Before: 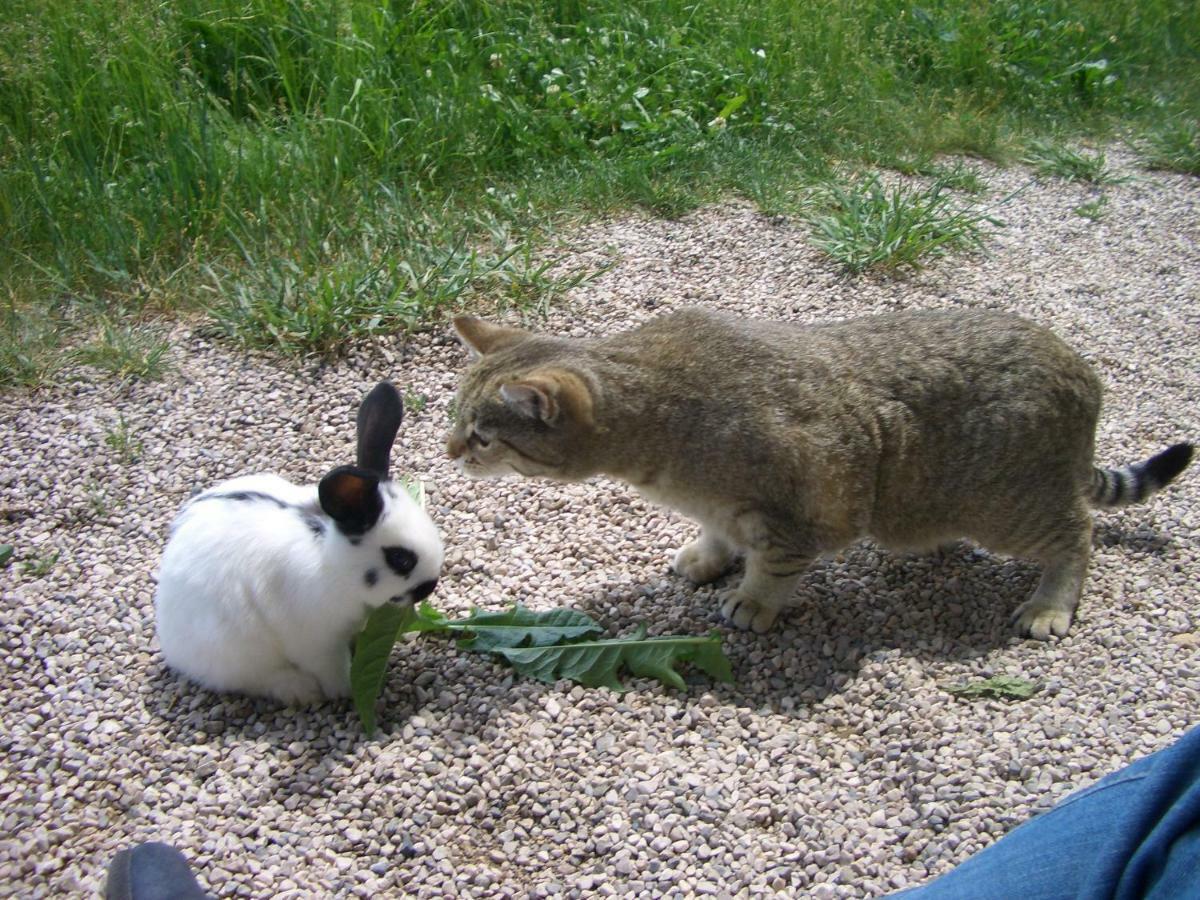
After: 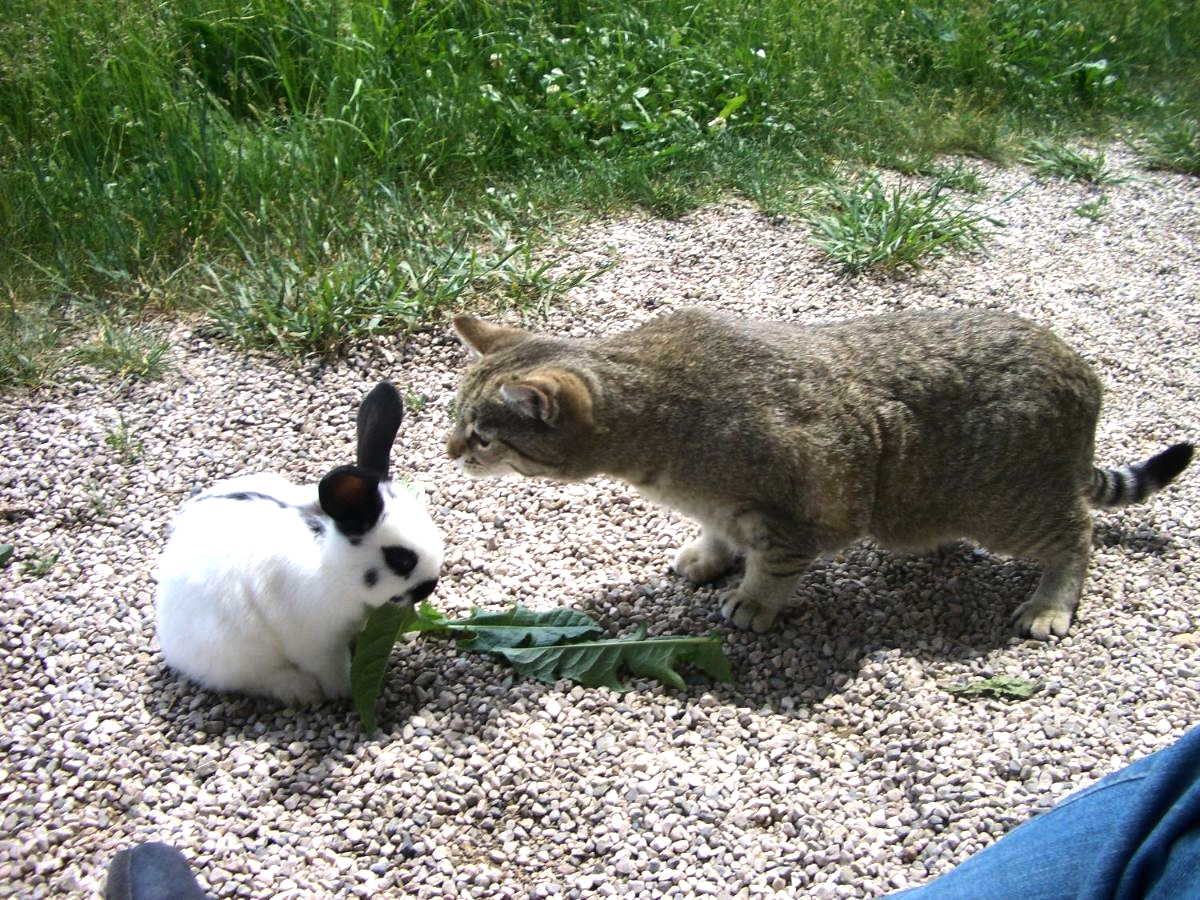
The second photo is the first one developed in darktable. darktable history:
tone equalizer: -8 EV -0.736 EV, -7 EV -0.668 EV, -6 EV -0.561 EV, -5 EV -0.37 EV, -3 EV 0.376 EV, -2 EV 0.6 EV, -1 EV 0.698 EV, +0 EV 0.78 EV, edges refinement/feathering 500, mask exposure compensation -1.57 EV, preserve details no
